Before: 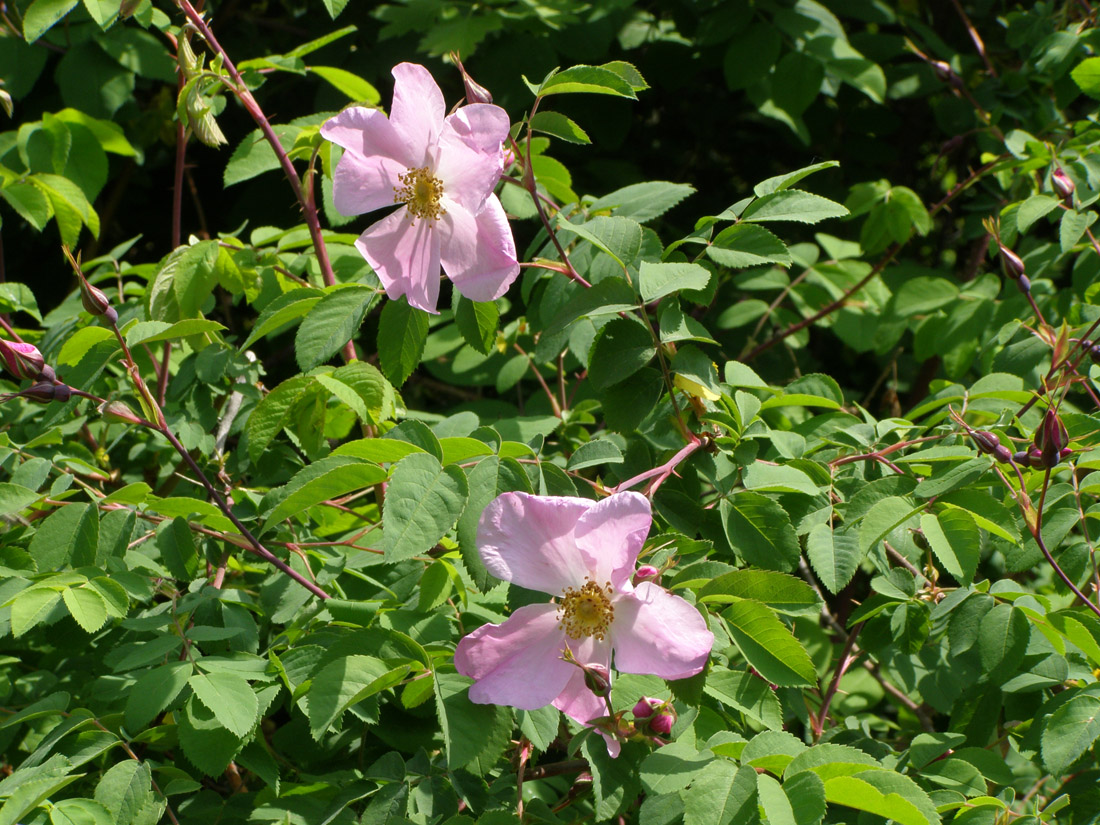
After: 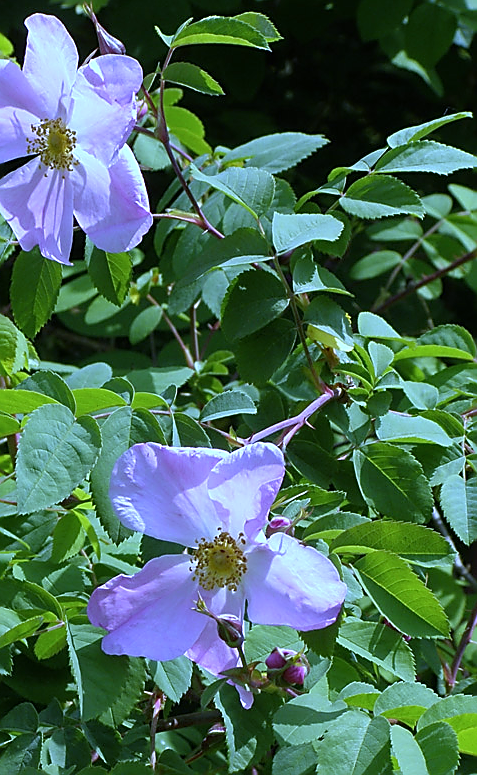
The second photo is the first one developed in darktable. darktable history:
white balance: red 0.766, blue 1.537
crop: left 33.452%, top 6.025%, right 23.155%
sharpen: radius 1.4, amount 1.25, threshold 0.7
contrast brightness saturation: saturation -0.04
